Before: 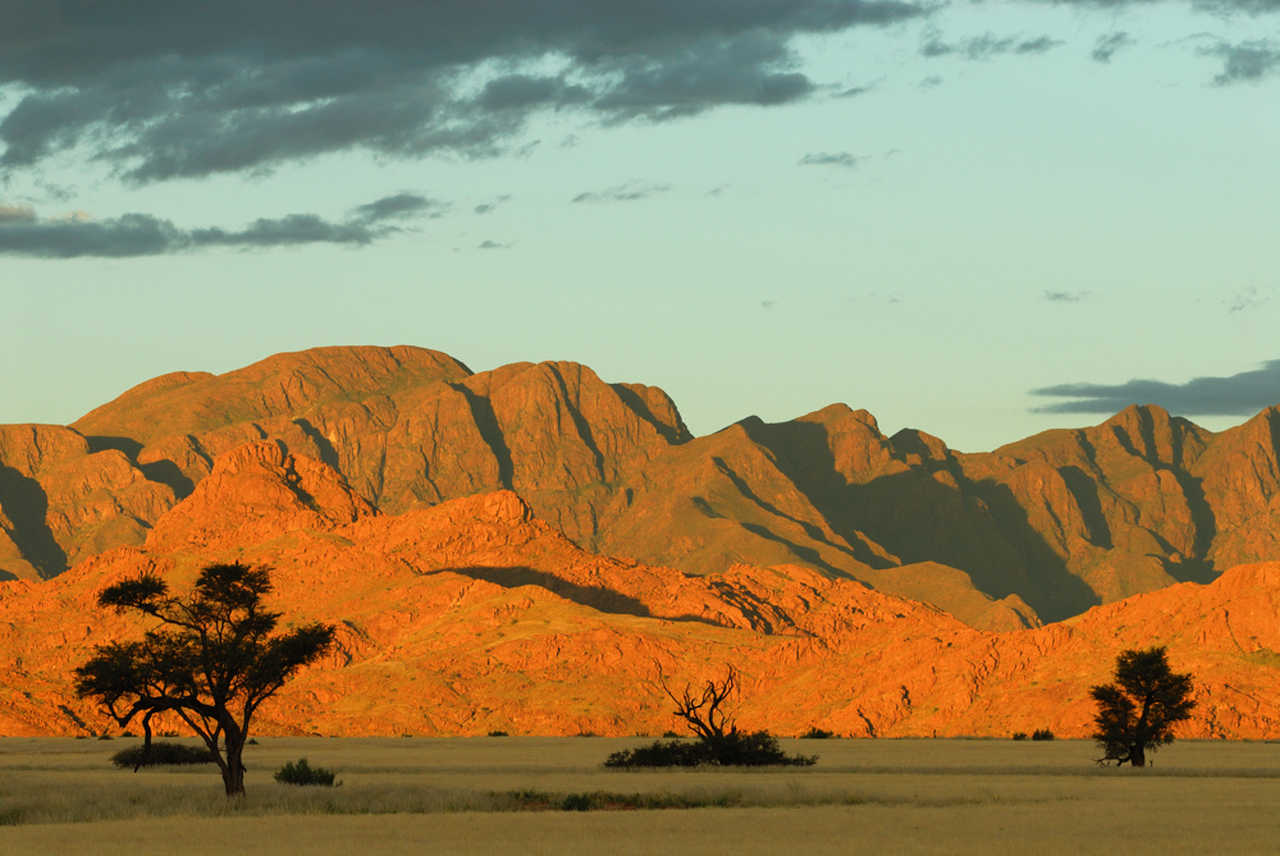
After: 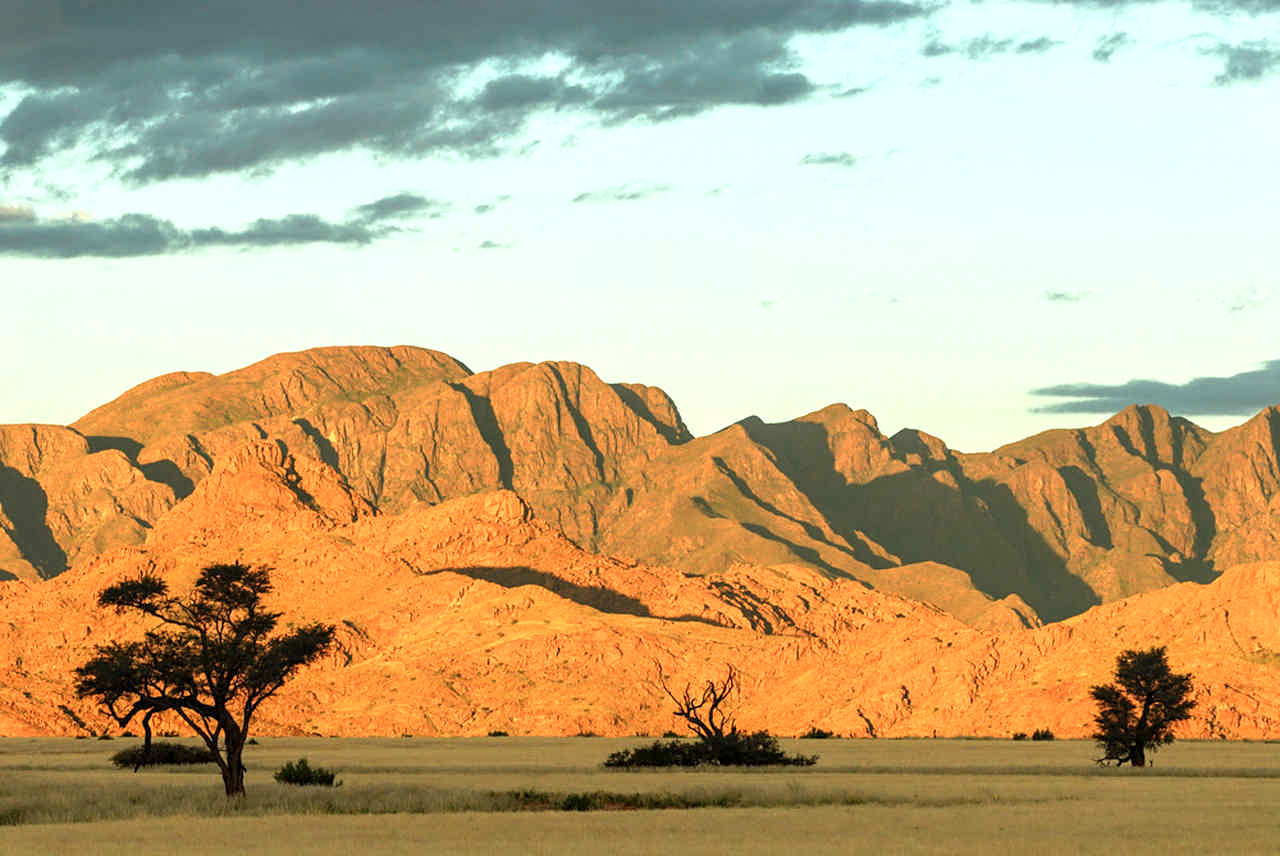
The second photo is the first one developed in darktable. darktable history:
exposure: exposure 0.743 EV, compensate highlight preservation false
sharpen: amount 0.201
color zones: curves: ch0 [(0, 0.5) (0.143, 0.52) (0.286, 0.5) (0.429, 0.5) (0.571, 0.5) (0.714, 0.5) (0.857, 0.5) (1, 0.5)]; ch1 [(0, 0.489) (0.155, 0.45) (0.286, 0.466) (0.429, 0.5) (0.571, 0.5) (0.714, 0.5) (0.857, 0.5) (1, 0.489)]
local contrast: detail 130%
